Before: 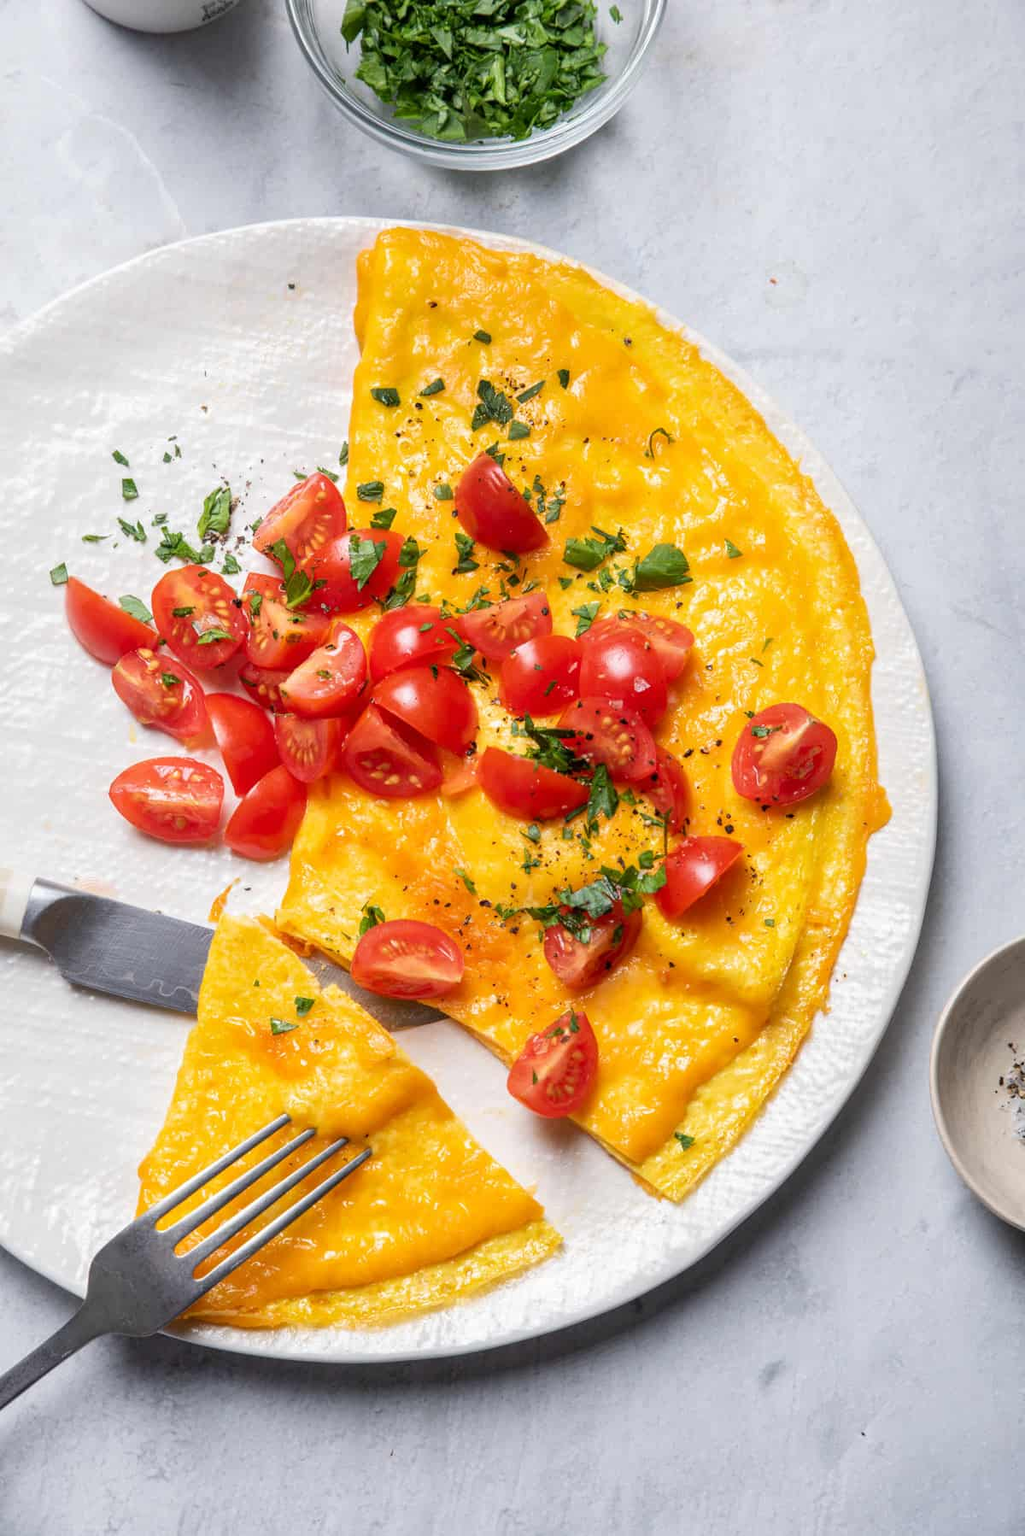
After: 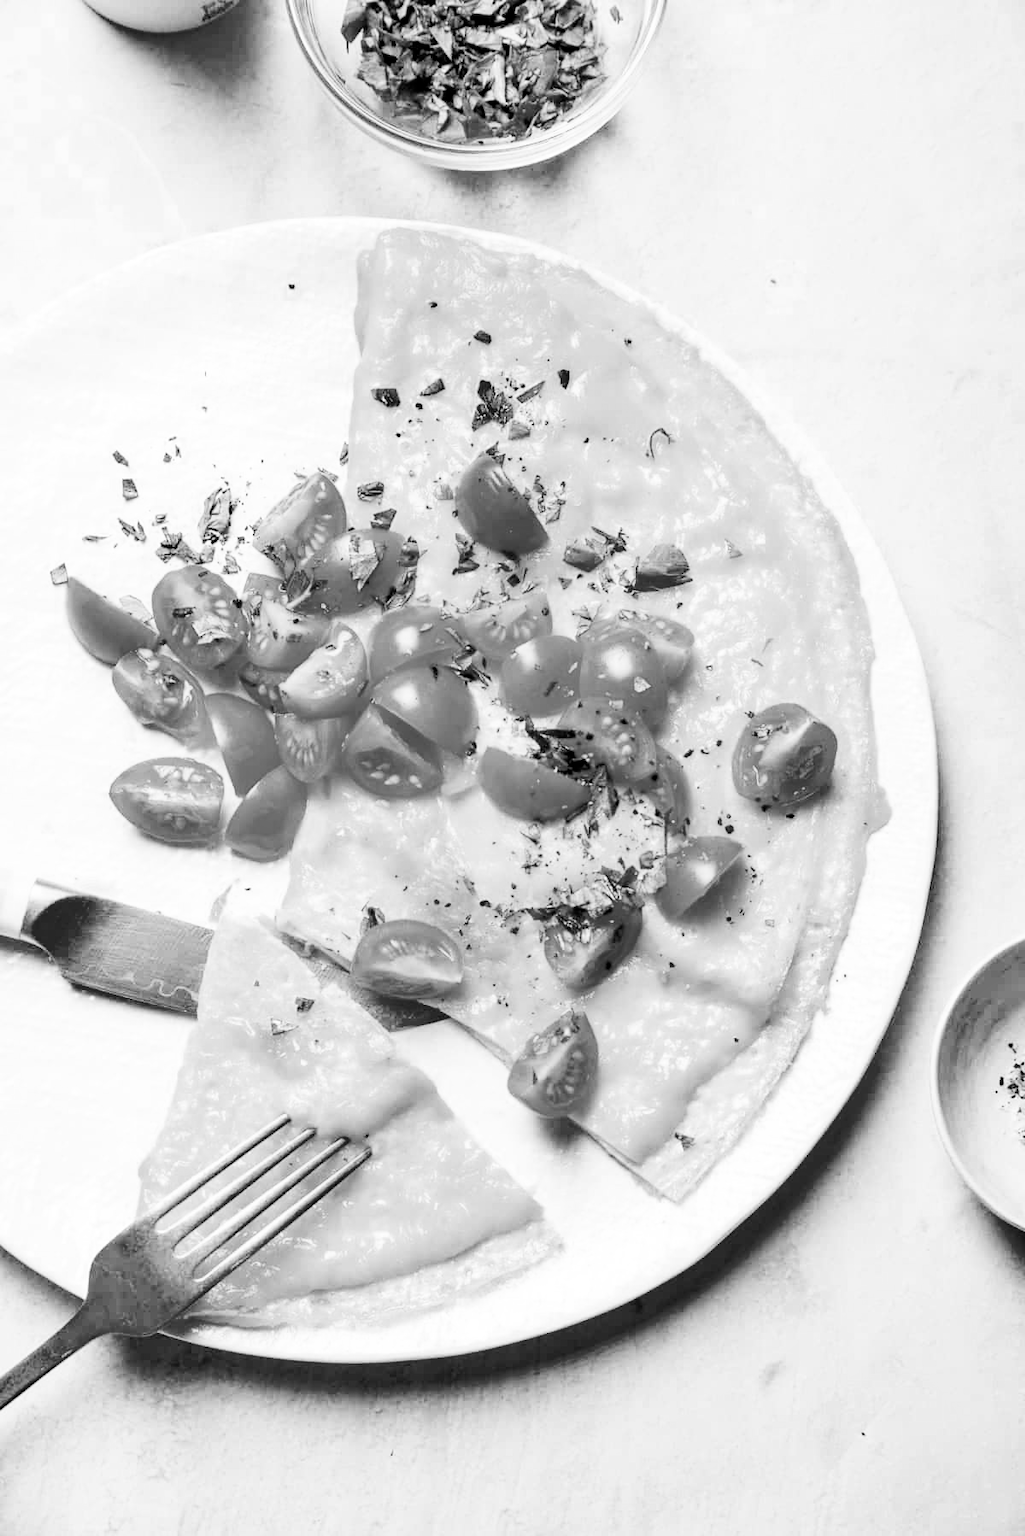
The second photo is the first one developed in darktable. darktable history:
monochrome: a -3.63, b -0.465
exposure: exposure 1.5 EV, compensate highlight preservation false
filmic rgb: black relative exposure -5 EV, hardness 2.88, contrast 1.4, highlights saturation mix -20%
shadows and highlights: low approximation 0.01, soften with gaussian
